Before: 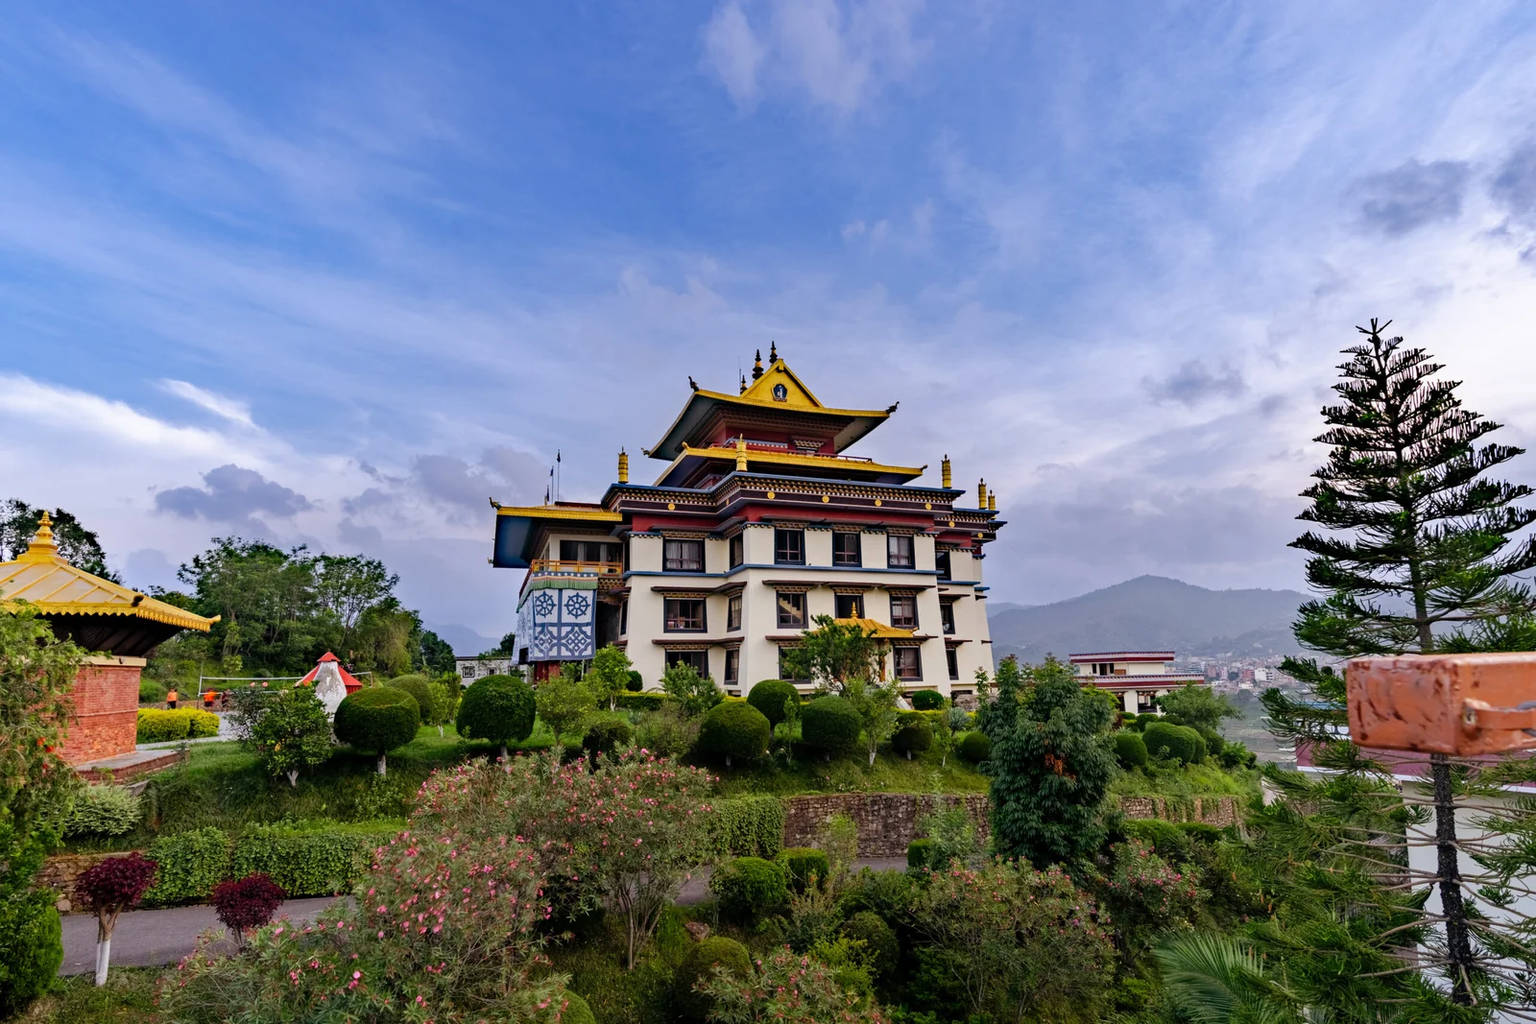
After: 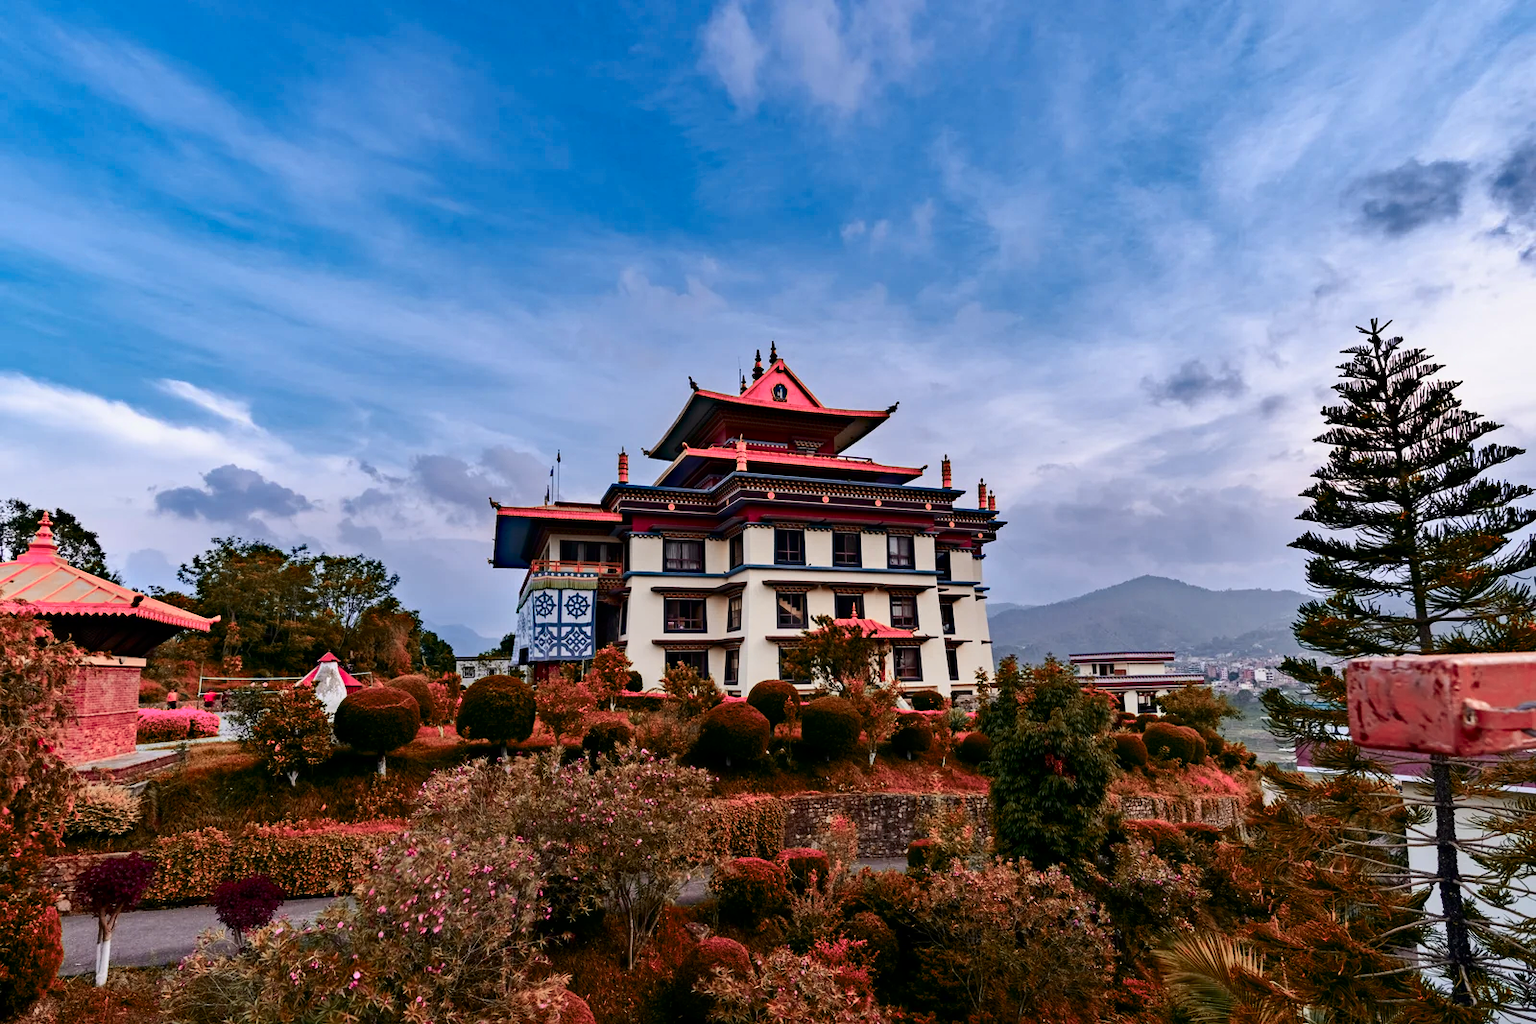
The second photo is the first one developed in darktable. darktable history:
color zones: curves: ch2 [(0, 0.488) (0.143, 0.417) (0.286, 0.212) (0.429, 0.179) (0.571, 0.154) (0.714, 0.415) (0.857, 0.495) (1, 0.488)]
contrast brightness saturation: contrast 0.2, brightness -0.11, saturation 0.1
shadows and highlights: shadows 43.71, white point adjustment -1.46, soften with gaussian
